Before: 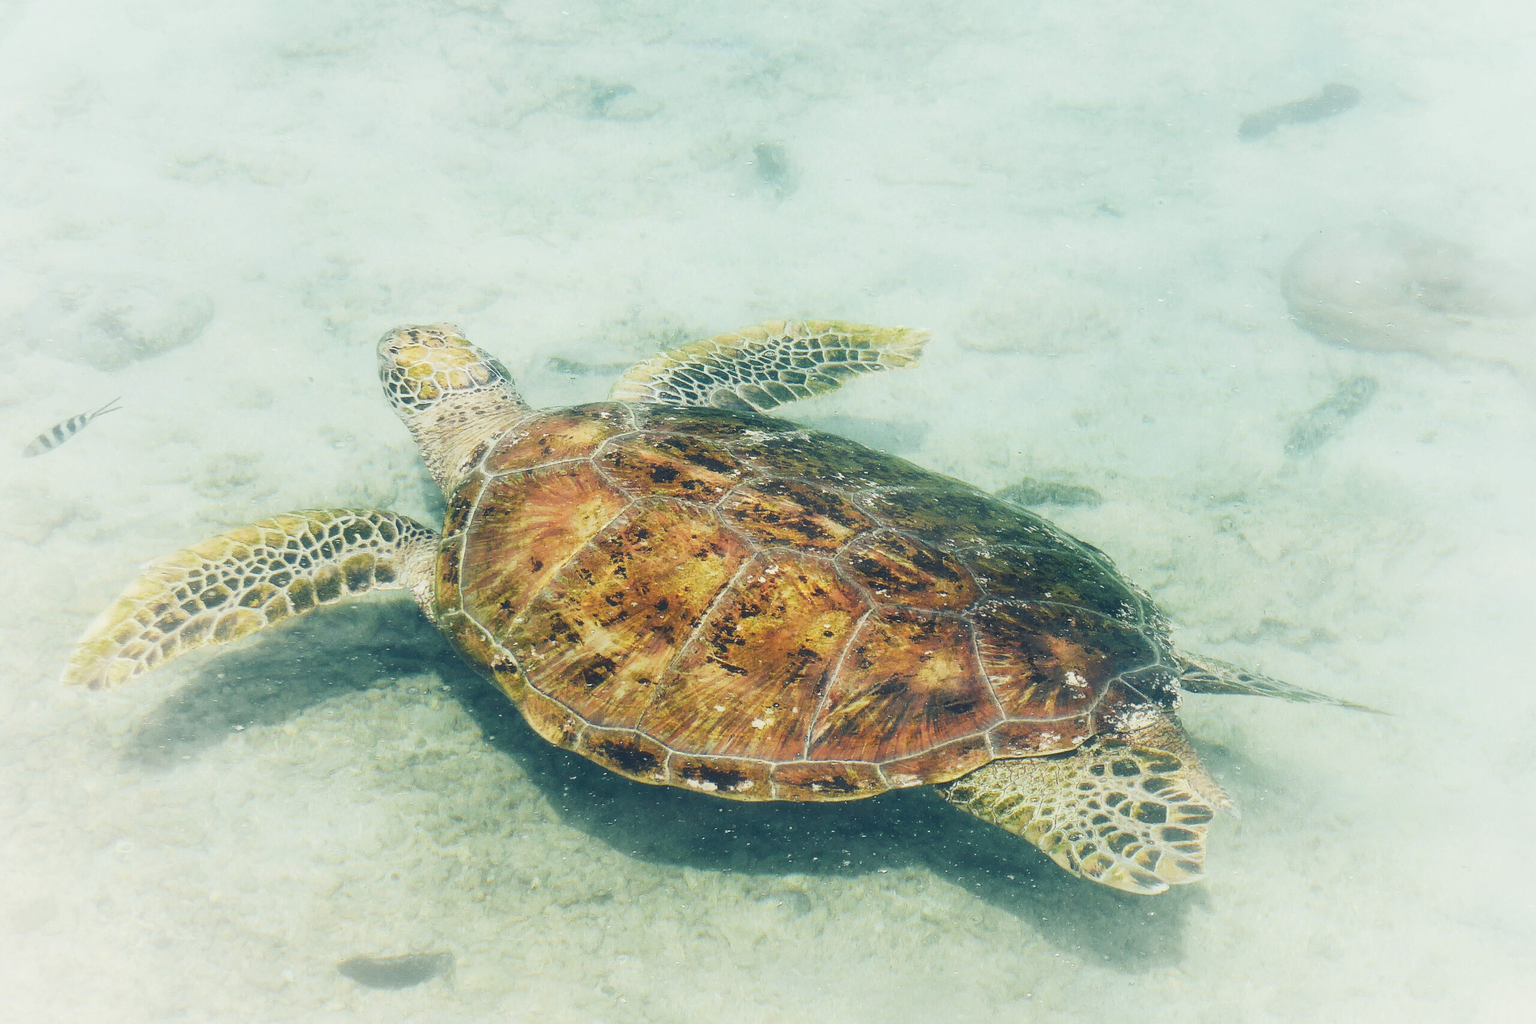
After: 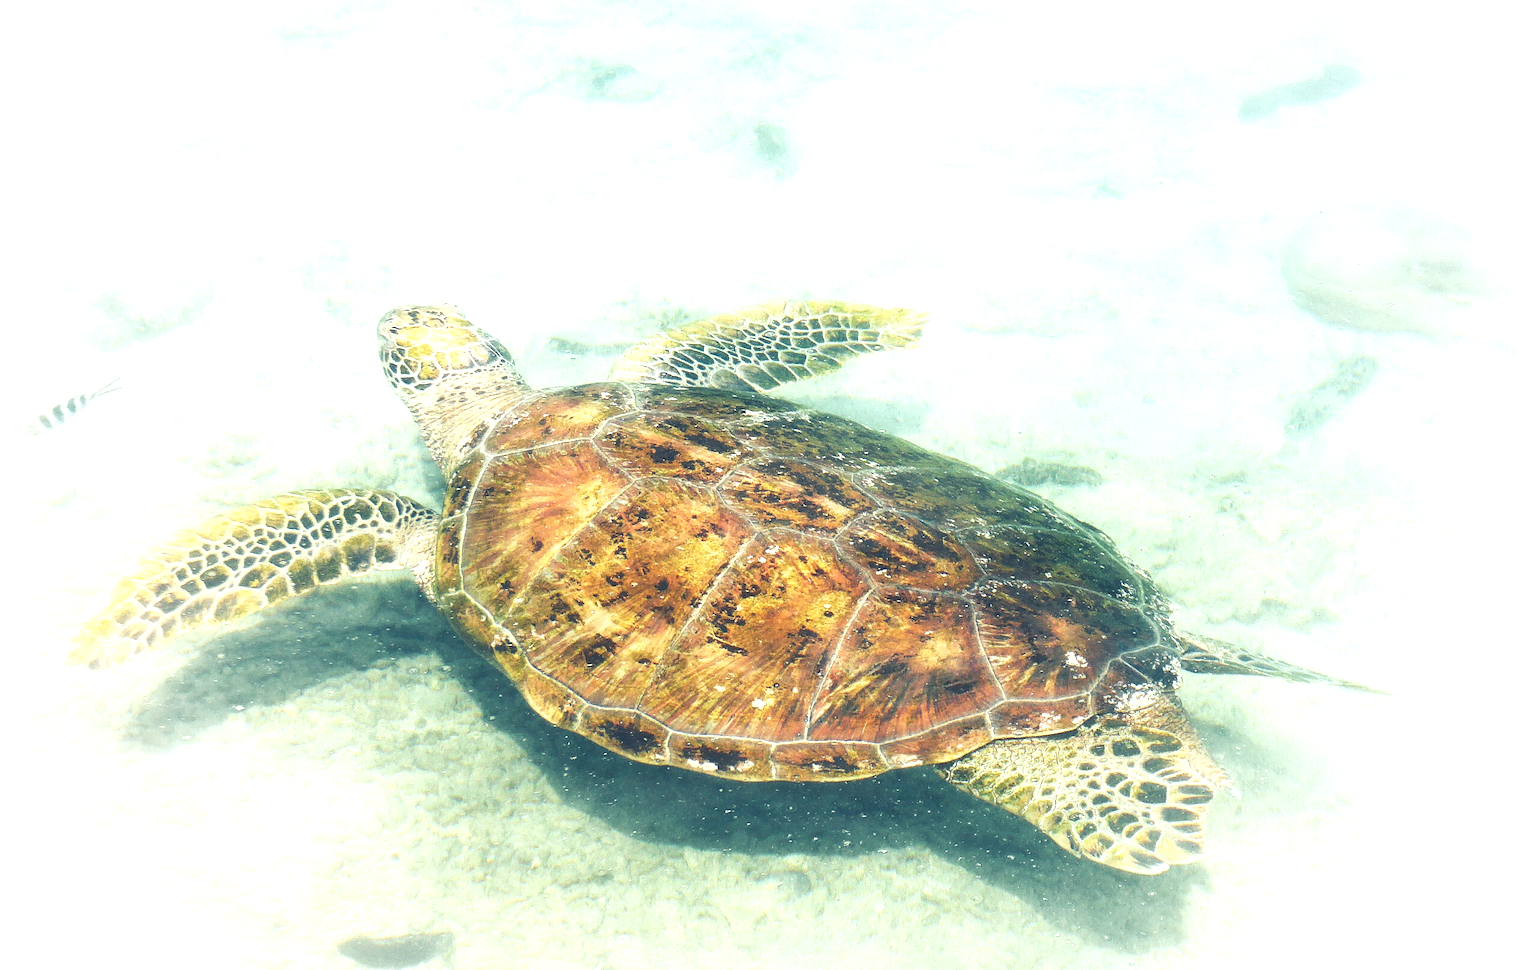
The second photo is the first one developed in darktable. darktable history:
exposure: exposure 0.719 EV, compensate exposure bias true, compensate highlight preservation false
crop and rotate: top 1.939%, bottom 3.162%
